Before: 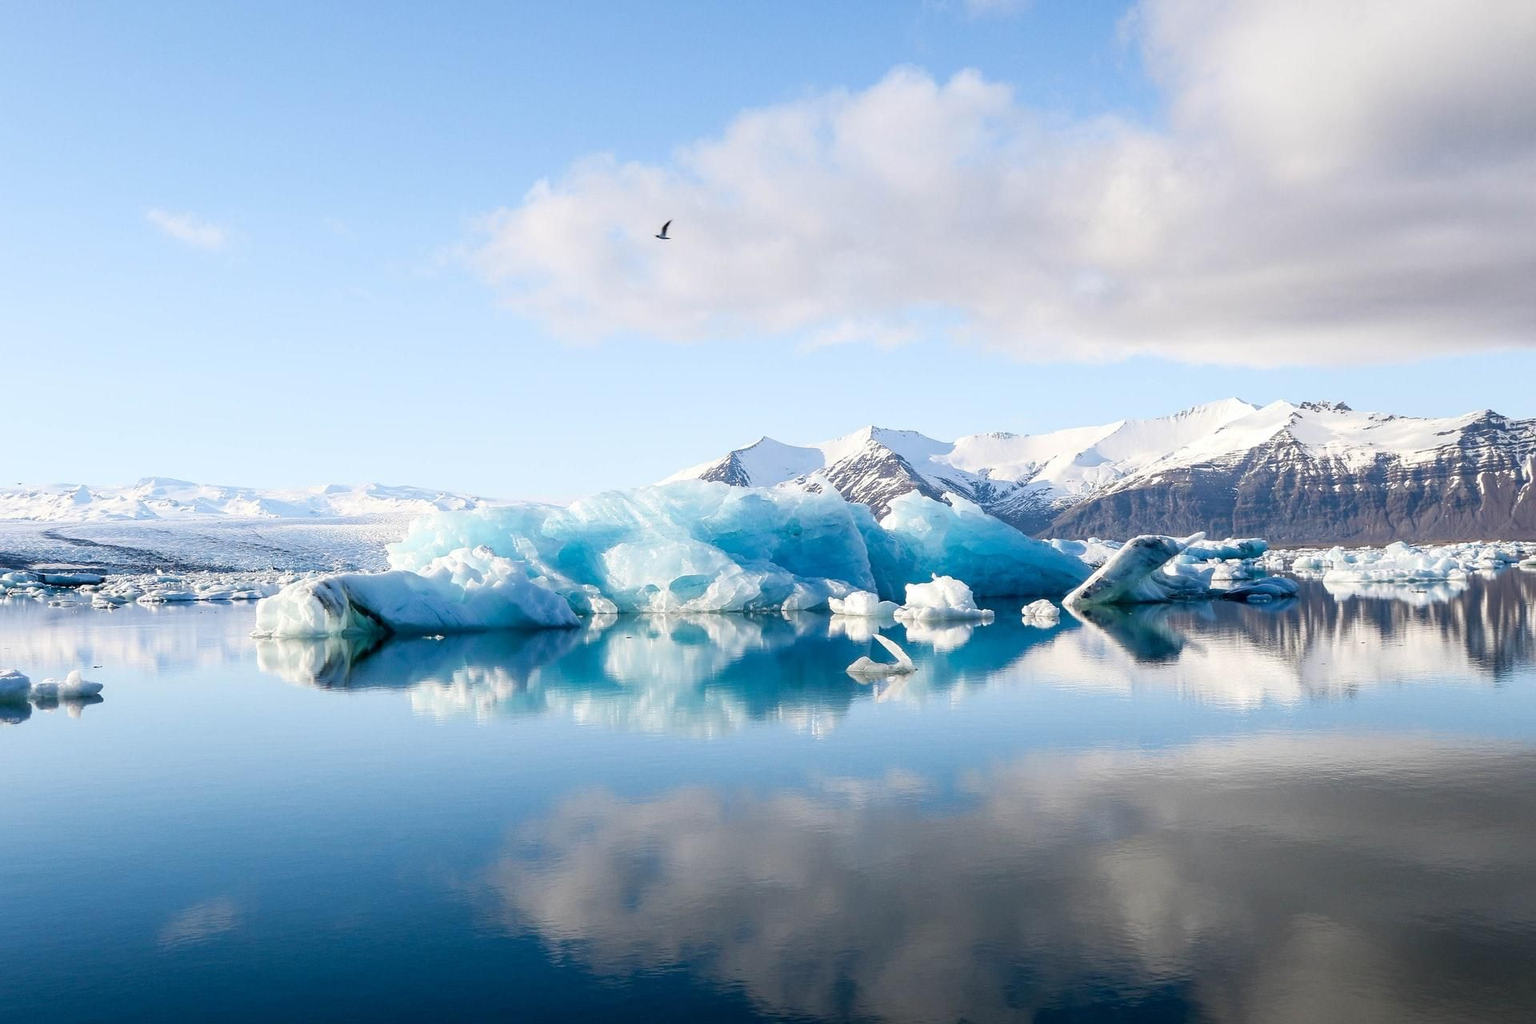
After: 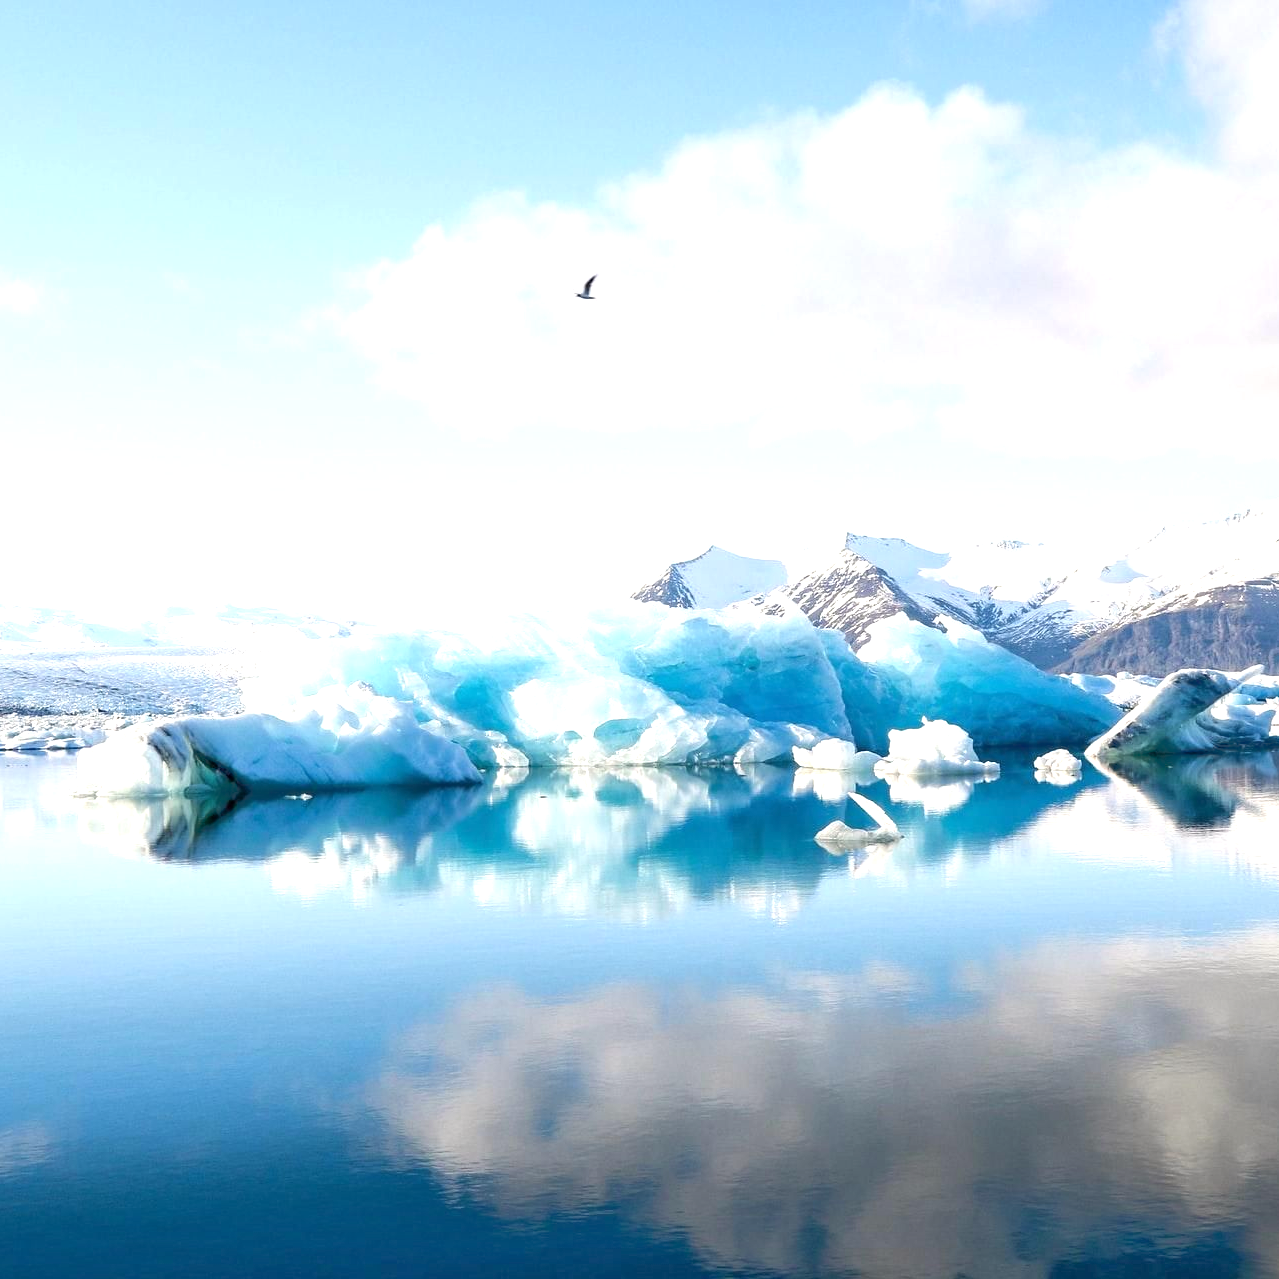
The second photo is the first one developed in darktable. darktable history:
white balance: red 1.009, blue 0.985
tone equalizer: -8 EV -0.528 EV, -7 EV -0.319 EV, -6 EV -0.083 EV, -5 EV 0.413 EV, -4 EV 0.985 EV, -3 EV 0.791 EV, -2 EV -0.01 EV, -1 EV 0.14 EV, +0 EV -0.012 EV, smoothing 1
crop and rotate: left 12.673%, right 20.66%
exposure: exposure 0.661 EV, compensate highlight preservation false
